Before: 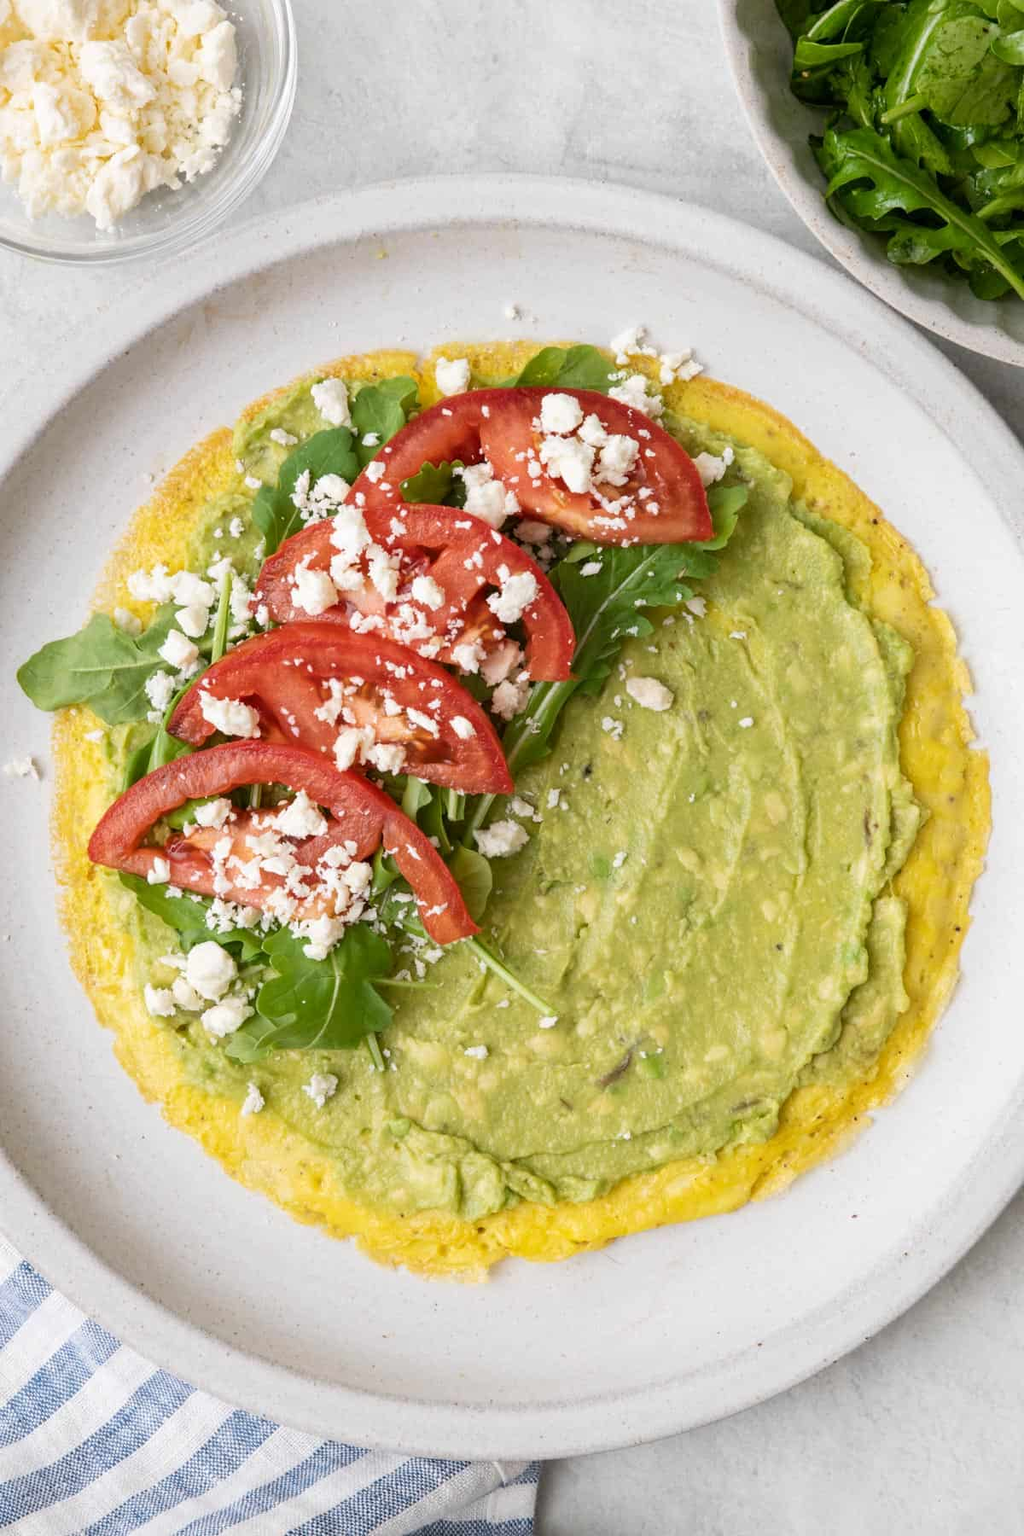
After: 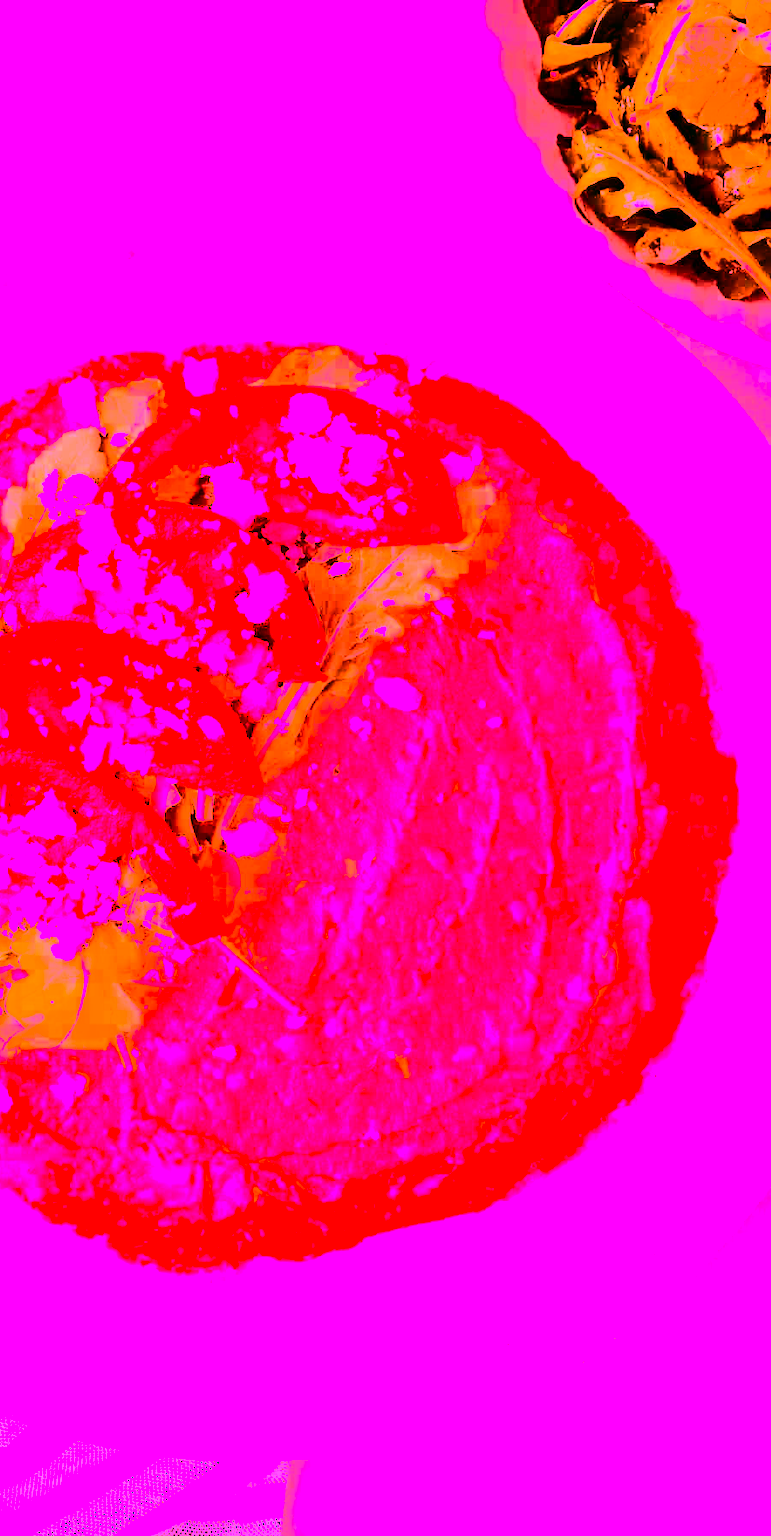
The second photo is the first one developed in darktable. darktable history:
contrast brightness saturation: contrast 0.2, brightness -0.11, saturation 0.1
white balance: red 4.26, blue 1.802
crop and rotate: left 24.6%
local contrast: mode bilateral grid, contrast 100, coarseness 100, detail 94%, midtone range 0.2
tone equalizer: -8 EV -1.08 EV, -7 EV -1.01 EV, -6 EV -0.867 EV, -5 EV -0.578 EV, -3 EV 0.578 EV, -2 EV 0.867 EV, -1 EV 1.01 EV, +0 EV 1.08 EV, edges refinement/feathering 500, mask exposure compensation -1.57 EV, preserve details no
